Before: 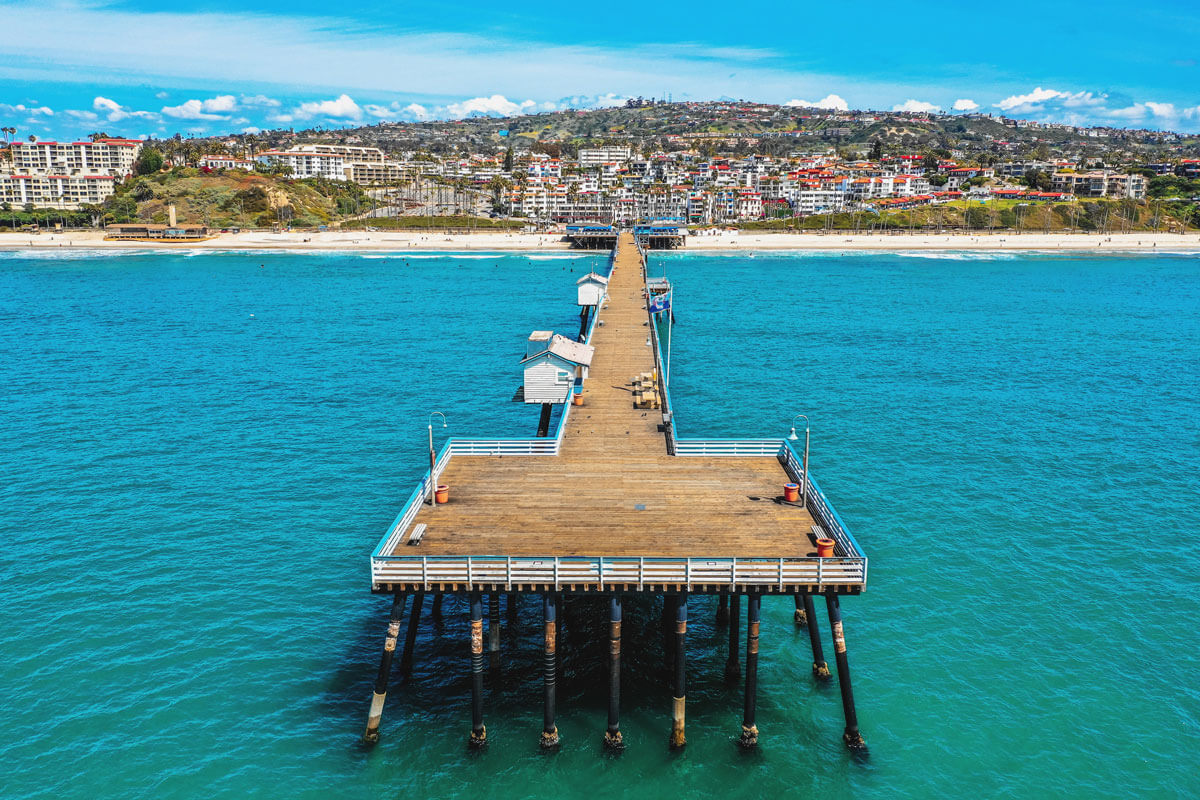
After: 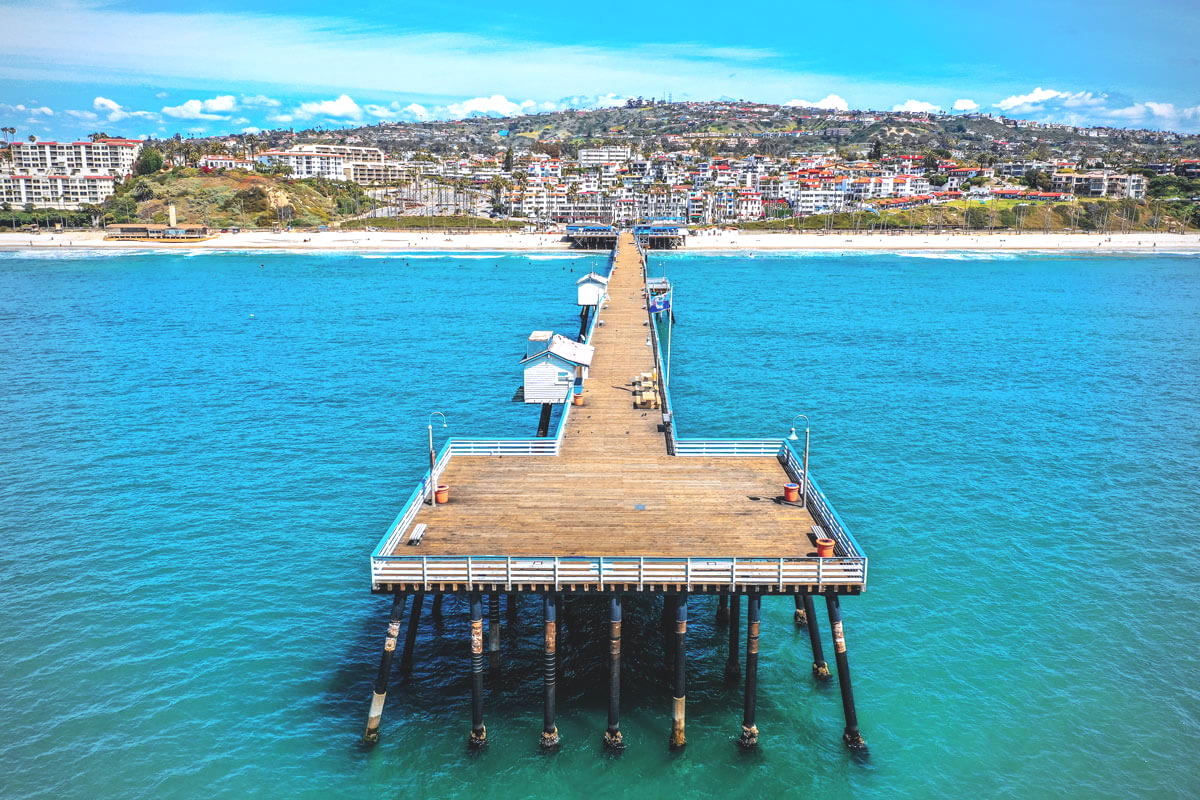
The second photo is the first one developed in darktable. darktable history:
contrast brightness saturation: contrast -0.1, saturation -0.1
color calibration: illuminant as shot in camera, x 0.358, y 0.373, temperature 4628.91 K
exposure: black level correction 0, exposure 0.6 EV, compensate exposure bias true, compensate highlight preservation false
vignetting: fall-off radius 60.92%
